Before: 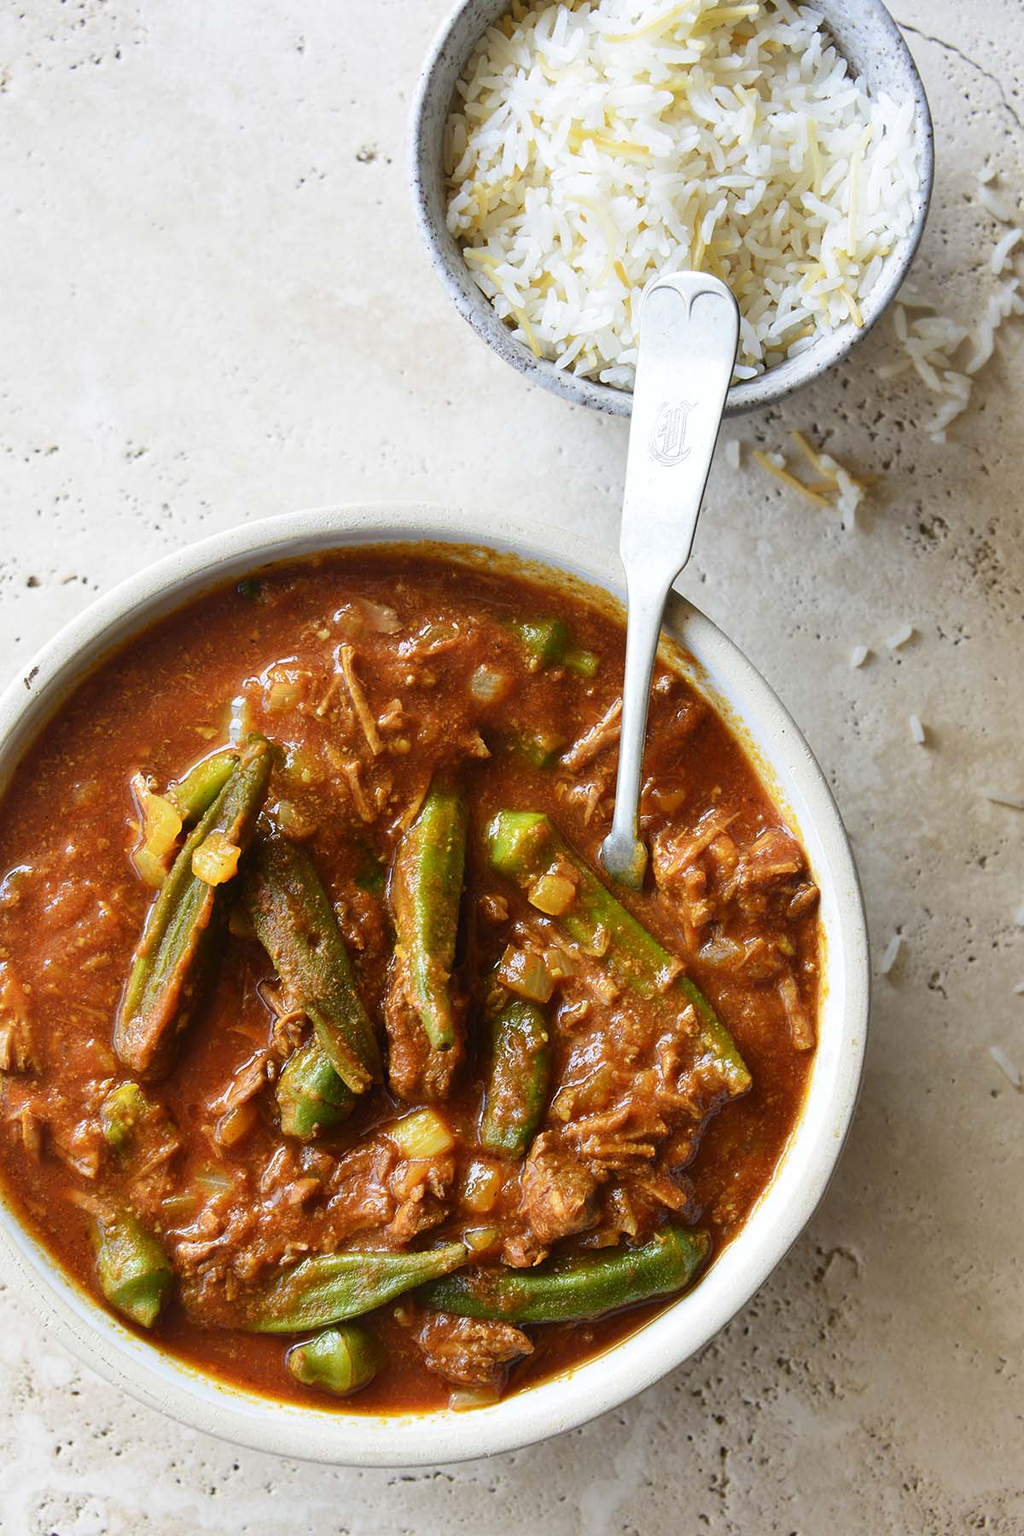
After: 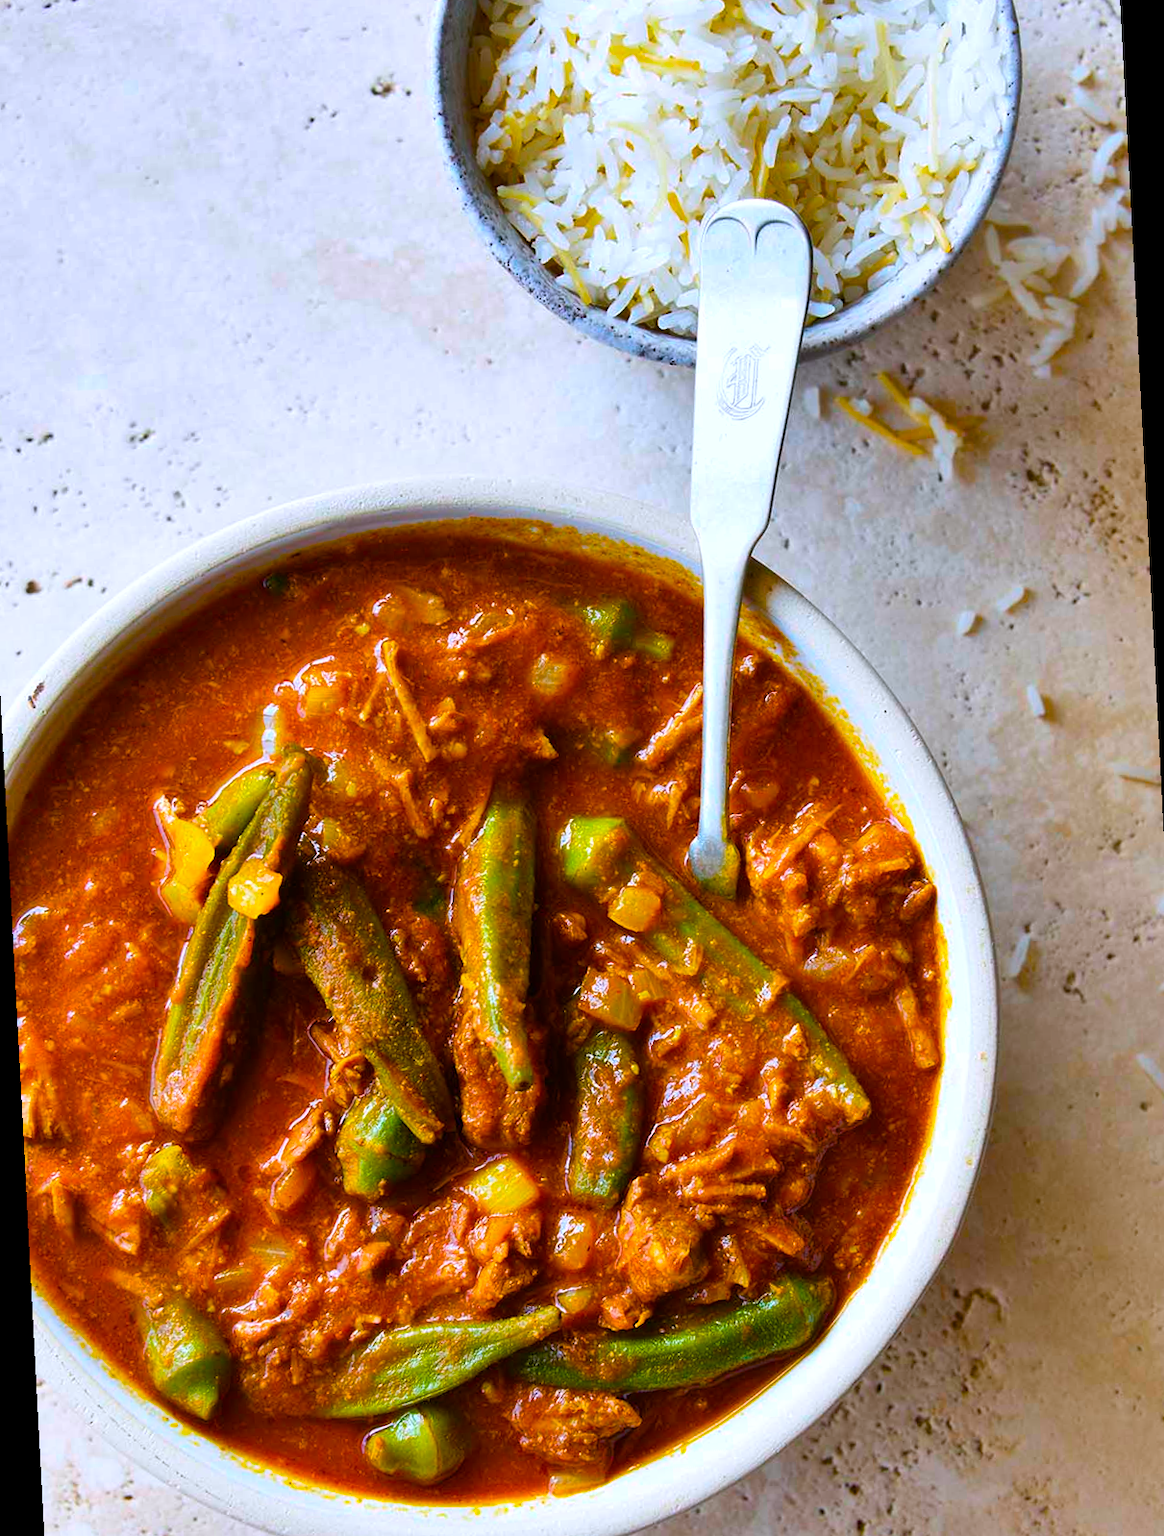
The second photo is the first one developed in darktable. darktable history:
rotate and perspective: rotation -3°, crop left 0.031, crop right 0.968, crop top 0.07, crop bottom 0.93
color balance rgb: linear chroma grading › global chroma 23.15%, perceptual saturation grading › global saturation 28.7%, perceptual saturation grading › mid-tones 12.04%, perceptual saturation grading › shadows 10.19%, global vibrance 22.22%
shadows and highlights: shadows 12, white point adjustment 1.2, soften with gaussian
color calibration: illuminant as shot in camera, x 0.358, y 0.373, temperature 4628.91 K
